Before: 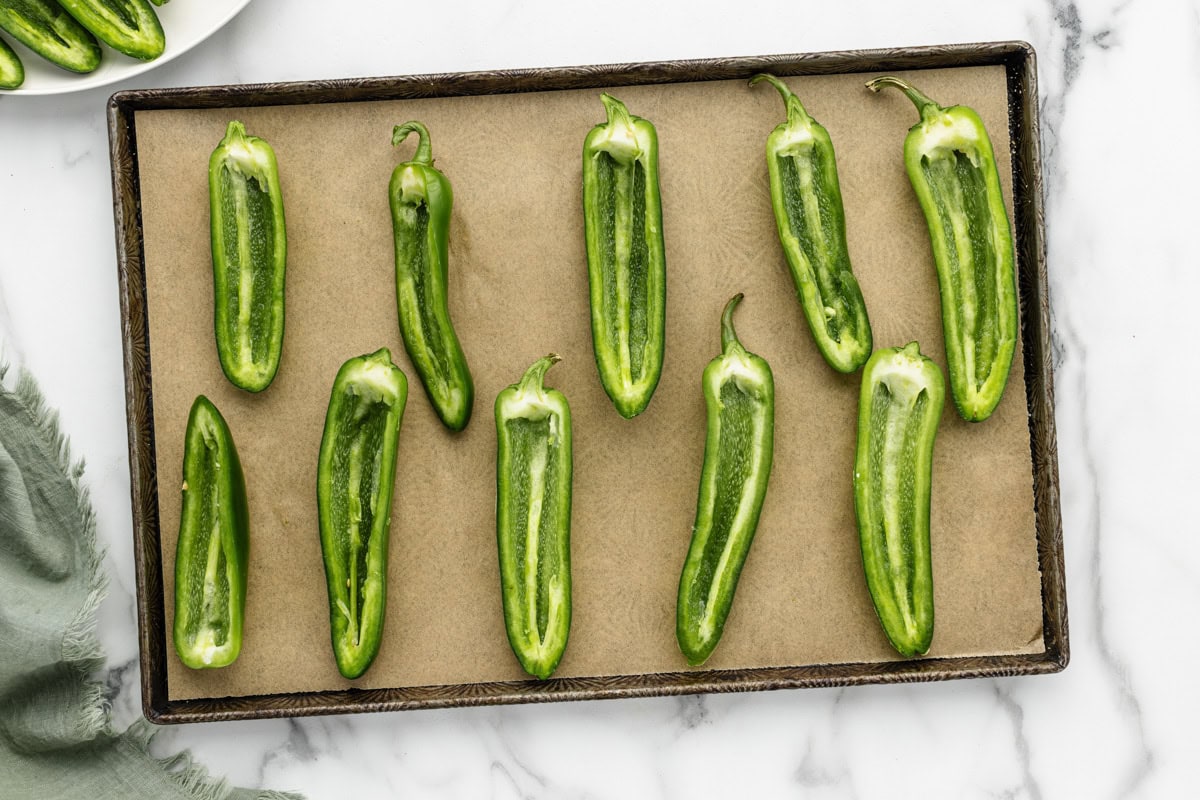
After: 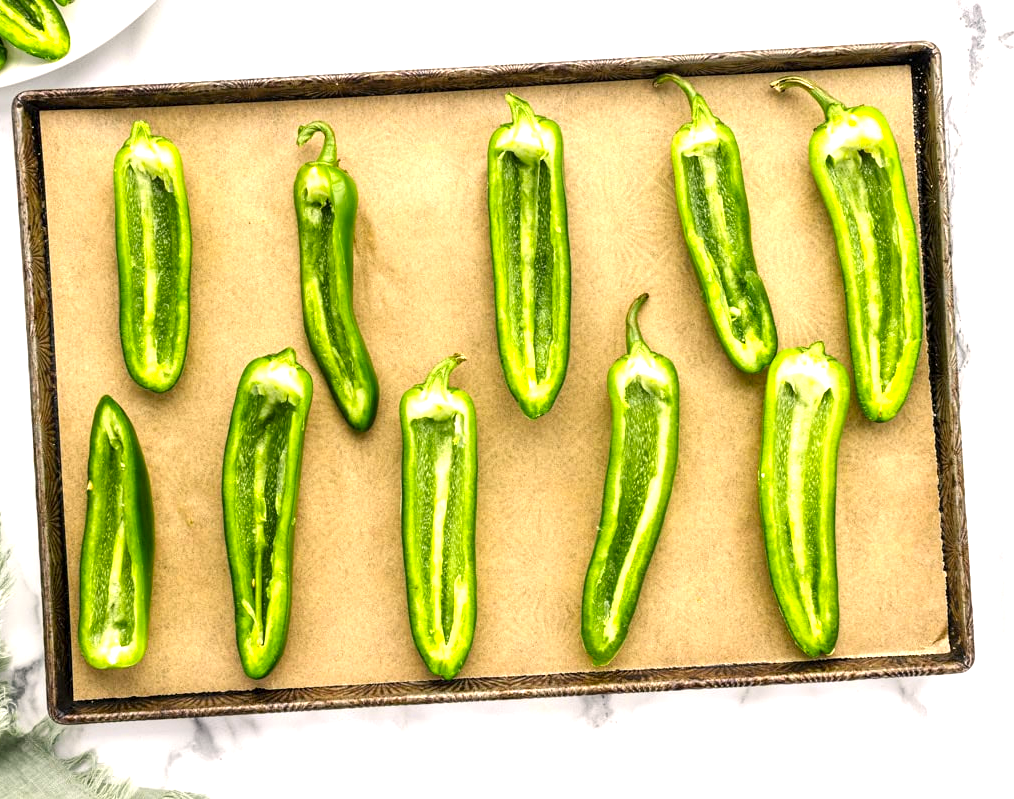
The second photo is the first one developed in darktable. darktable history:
exposure: black level correction 0.001, exposure 1.038 EV, compensate highlight preservation false
color correction: highlights a* 3.44, highlights b* 2.01, saturation 1.25
crop: left 7.956%, right 7.526%
